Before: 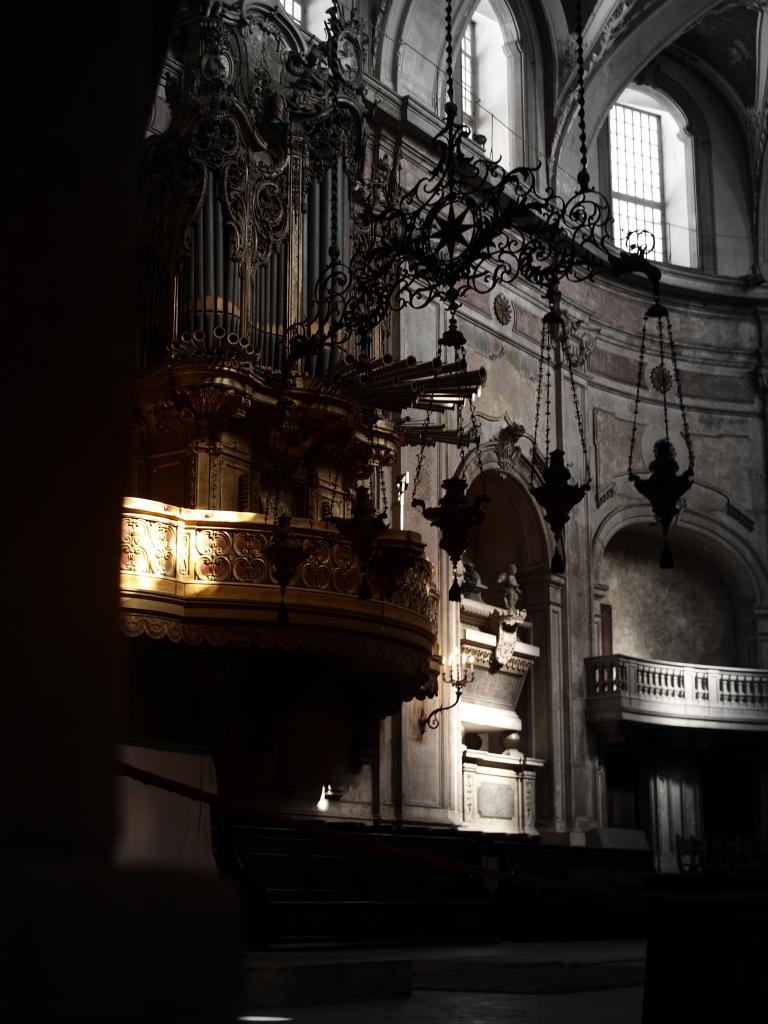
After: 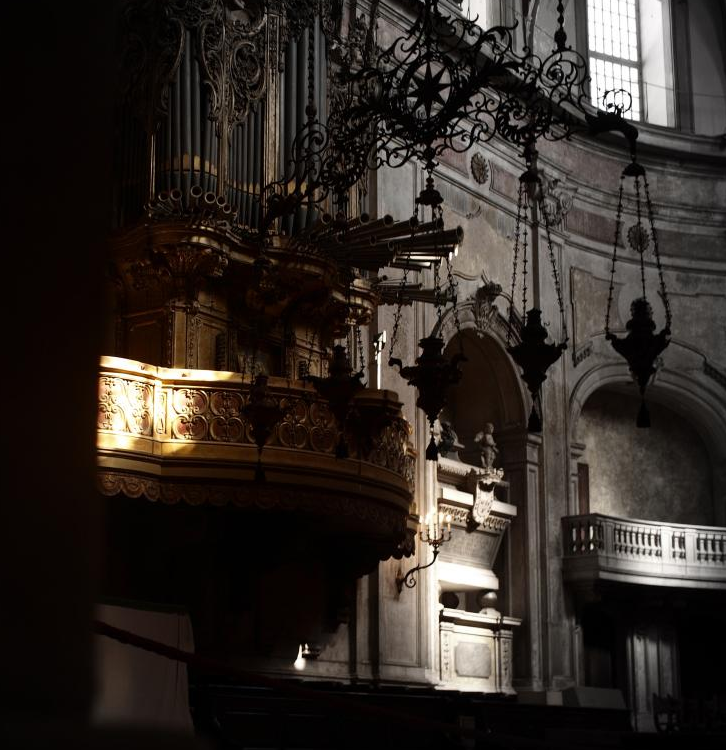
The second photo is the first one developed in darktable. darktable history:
crop and rotate: left 3.01%, top 13.829%, right 2.402%, bottom 12.902%
